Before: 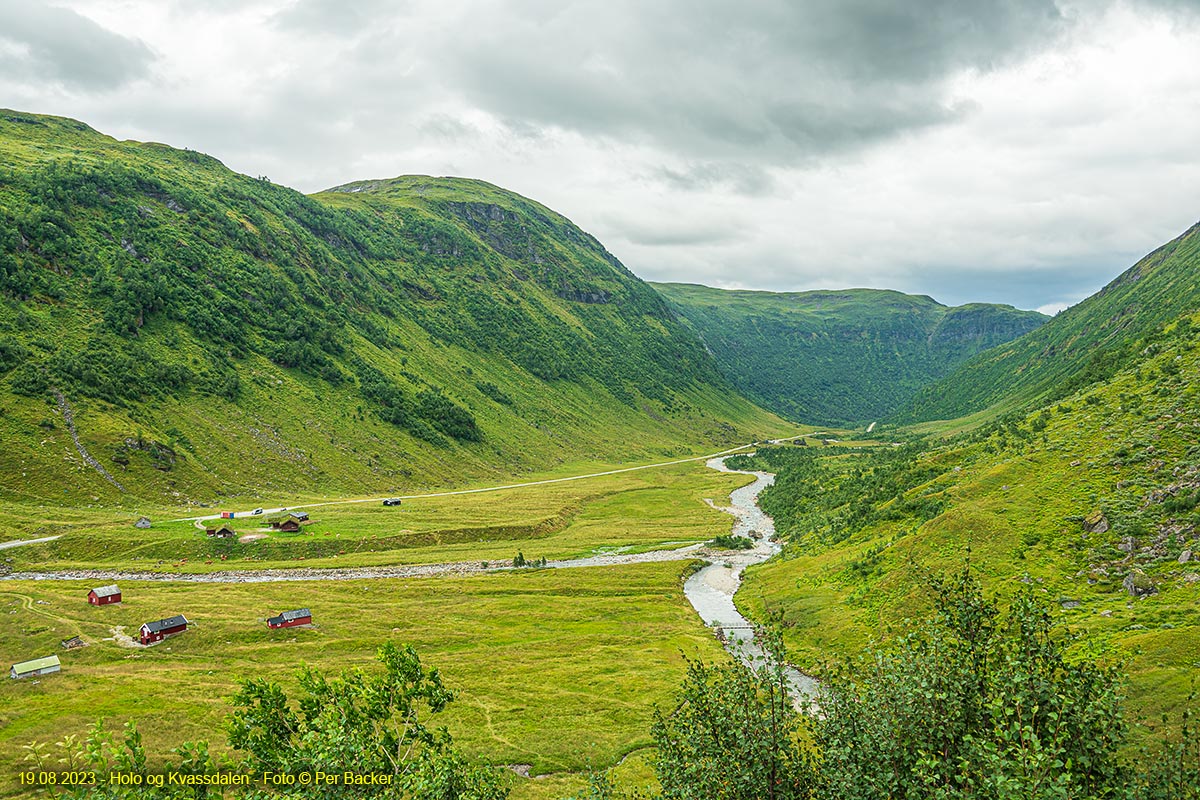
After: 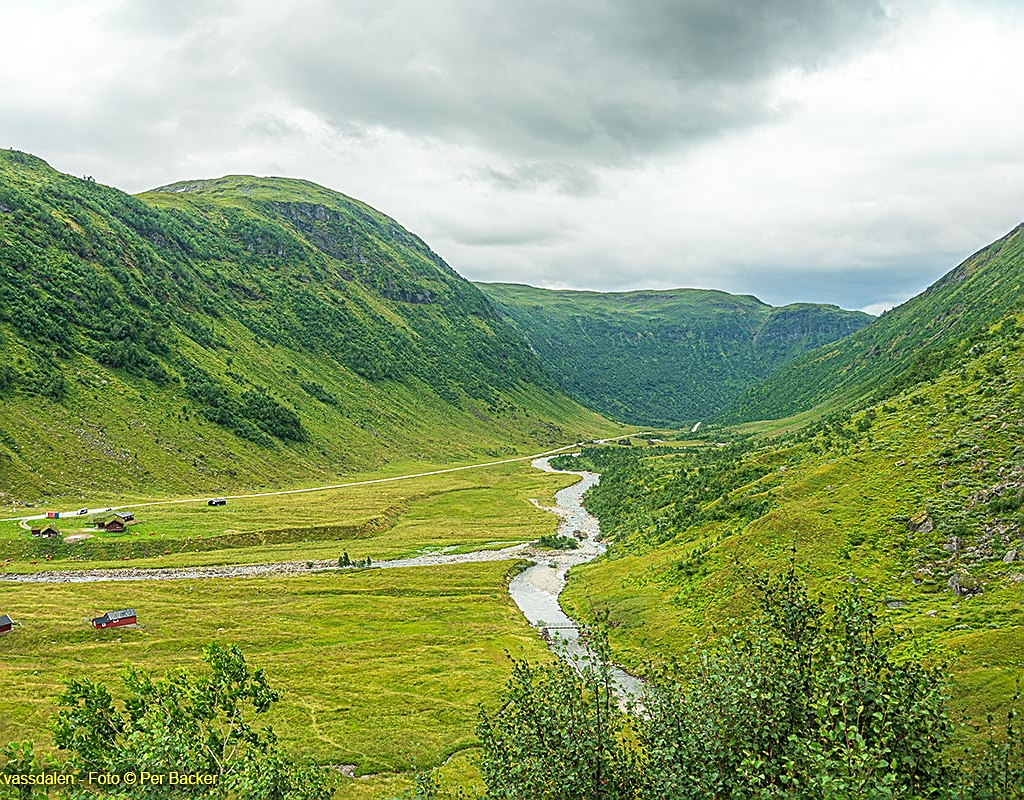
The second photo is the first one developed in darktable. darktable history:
crop and rotate: left 14.584%
bloom: size 9%, threshold 100%, strength 7%
sharpen: on, module defaults
